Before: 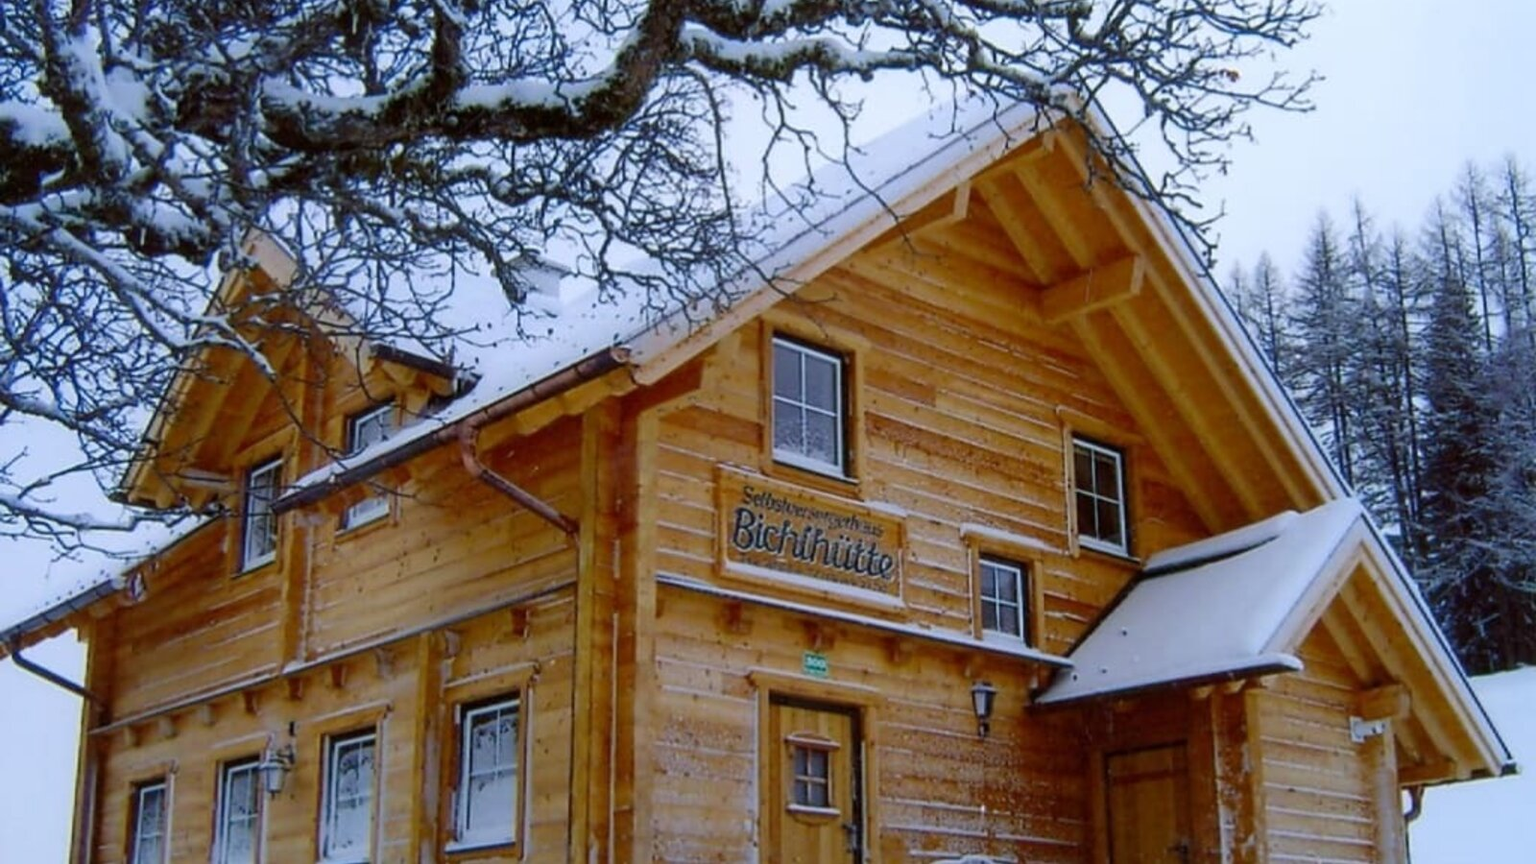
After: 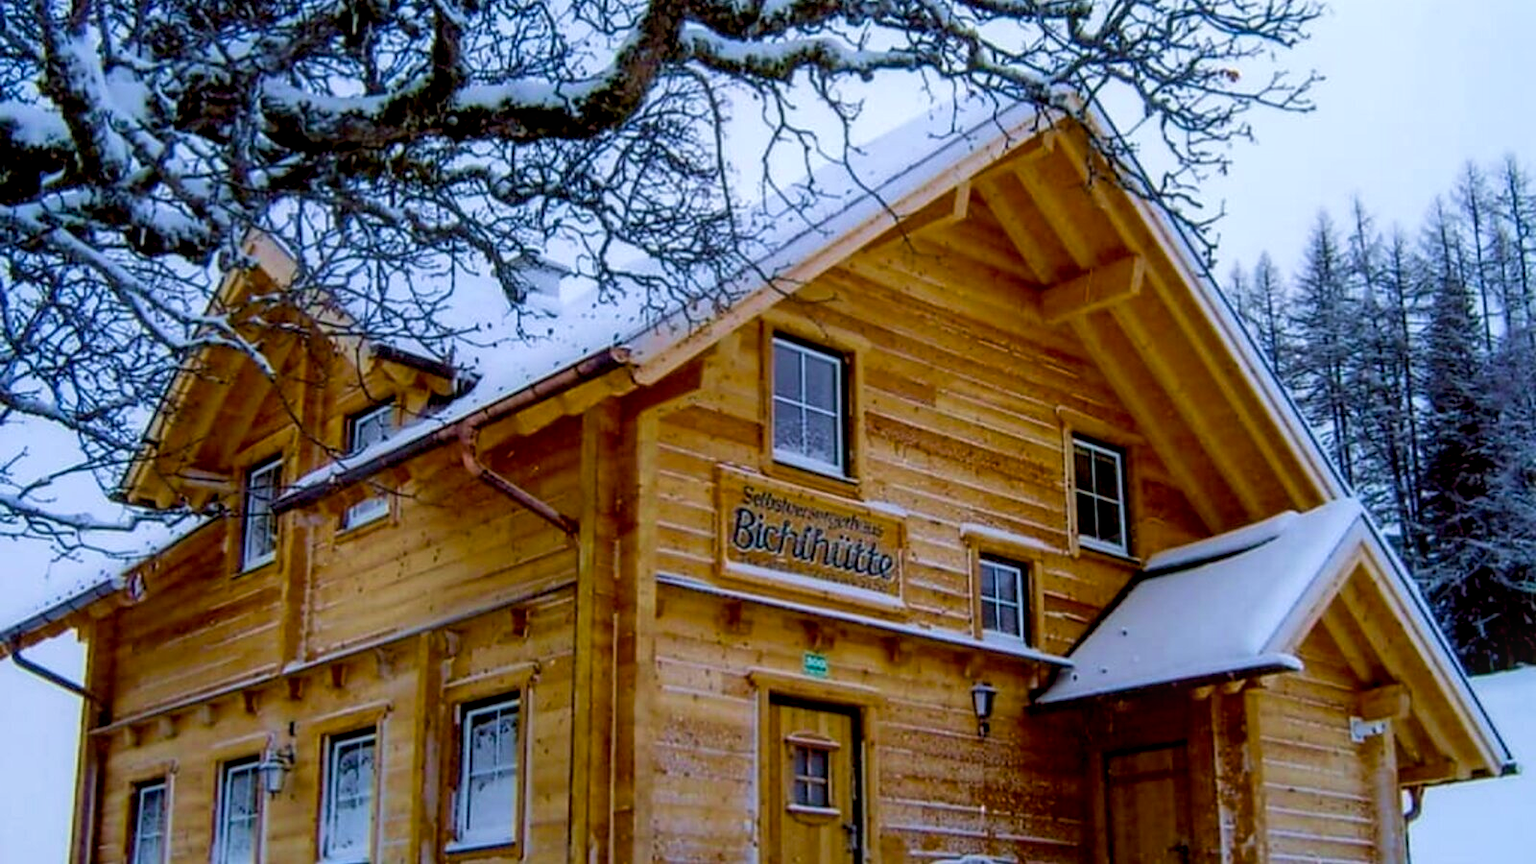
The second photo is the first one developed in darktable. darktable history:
local contrast: on, module defaults
exposure: black level correction 0.009, compensate highlight preservation false
contrast brightness saturation: saturation -0.05
color balance rgb: perceptual saturation grading › global saturation 20%, global vibrance 20%
velvia: on, module defaults
